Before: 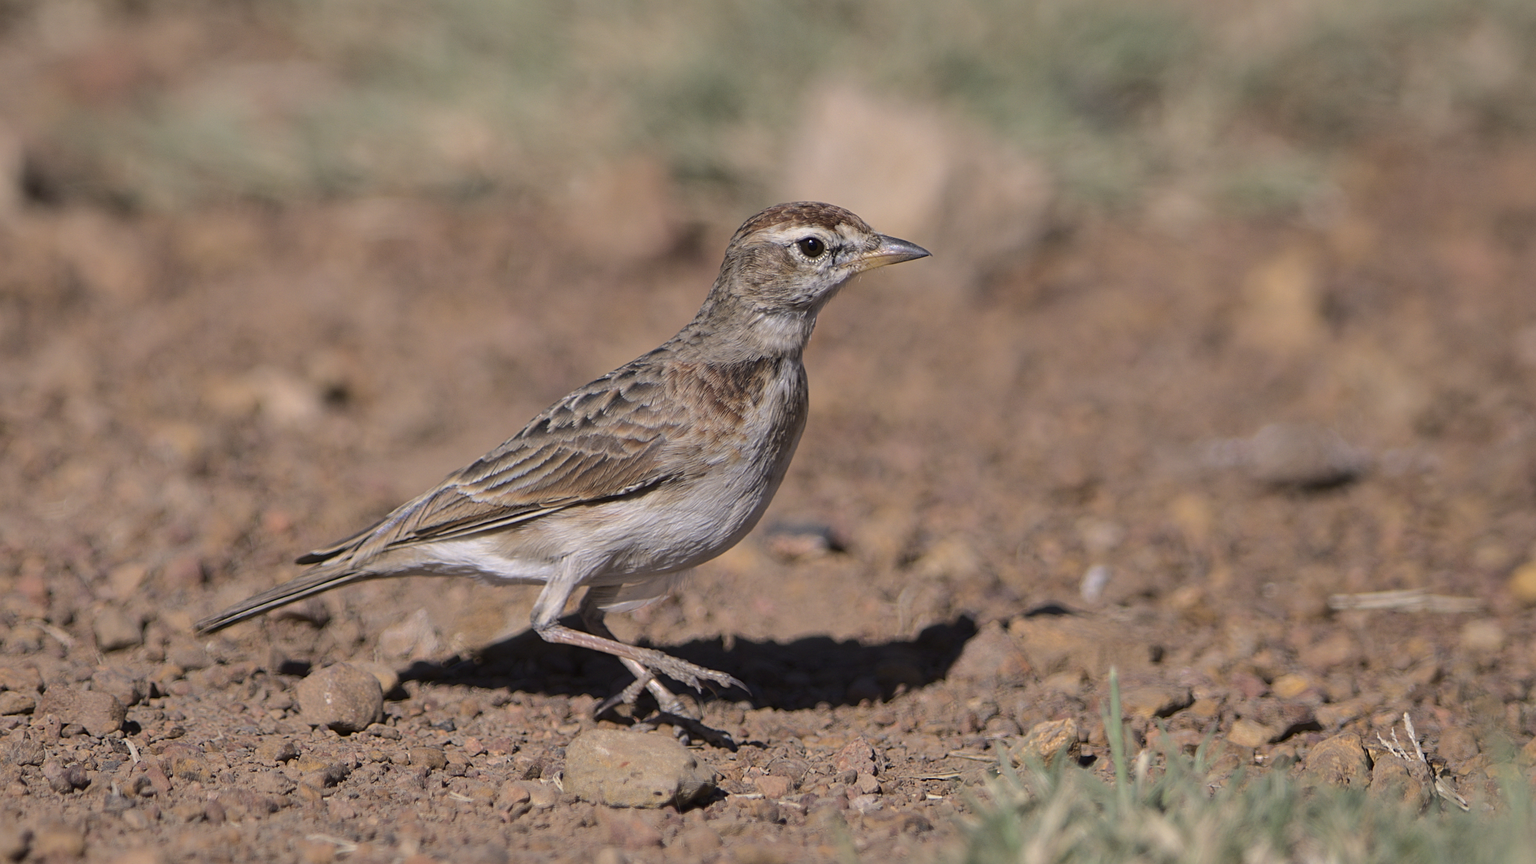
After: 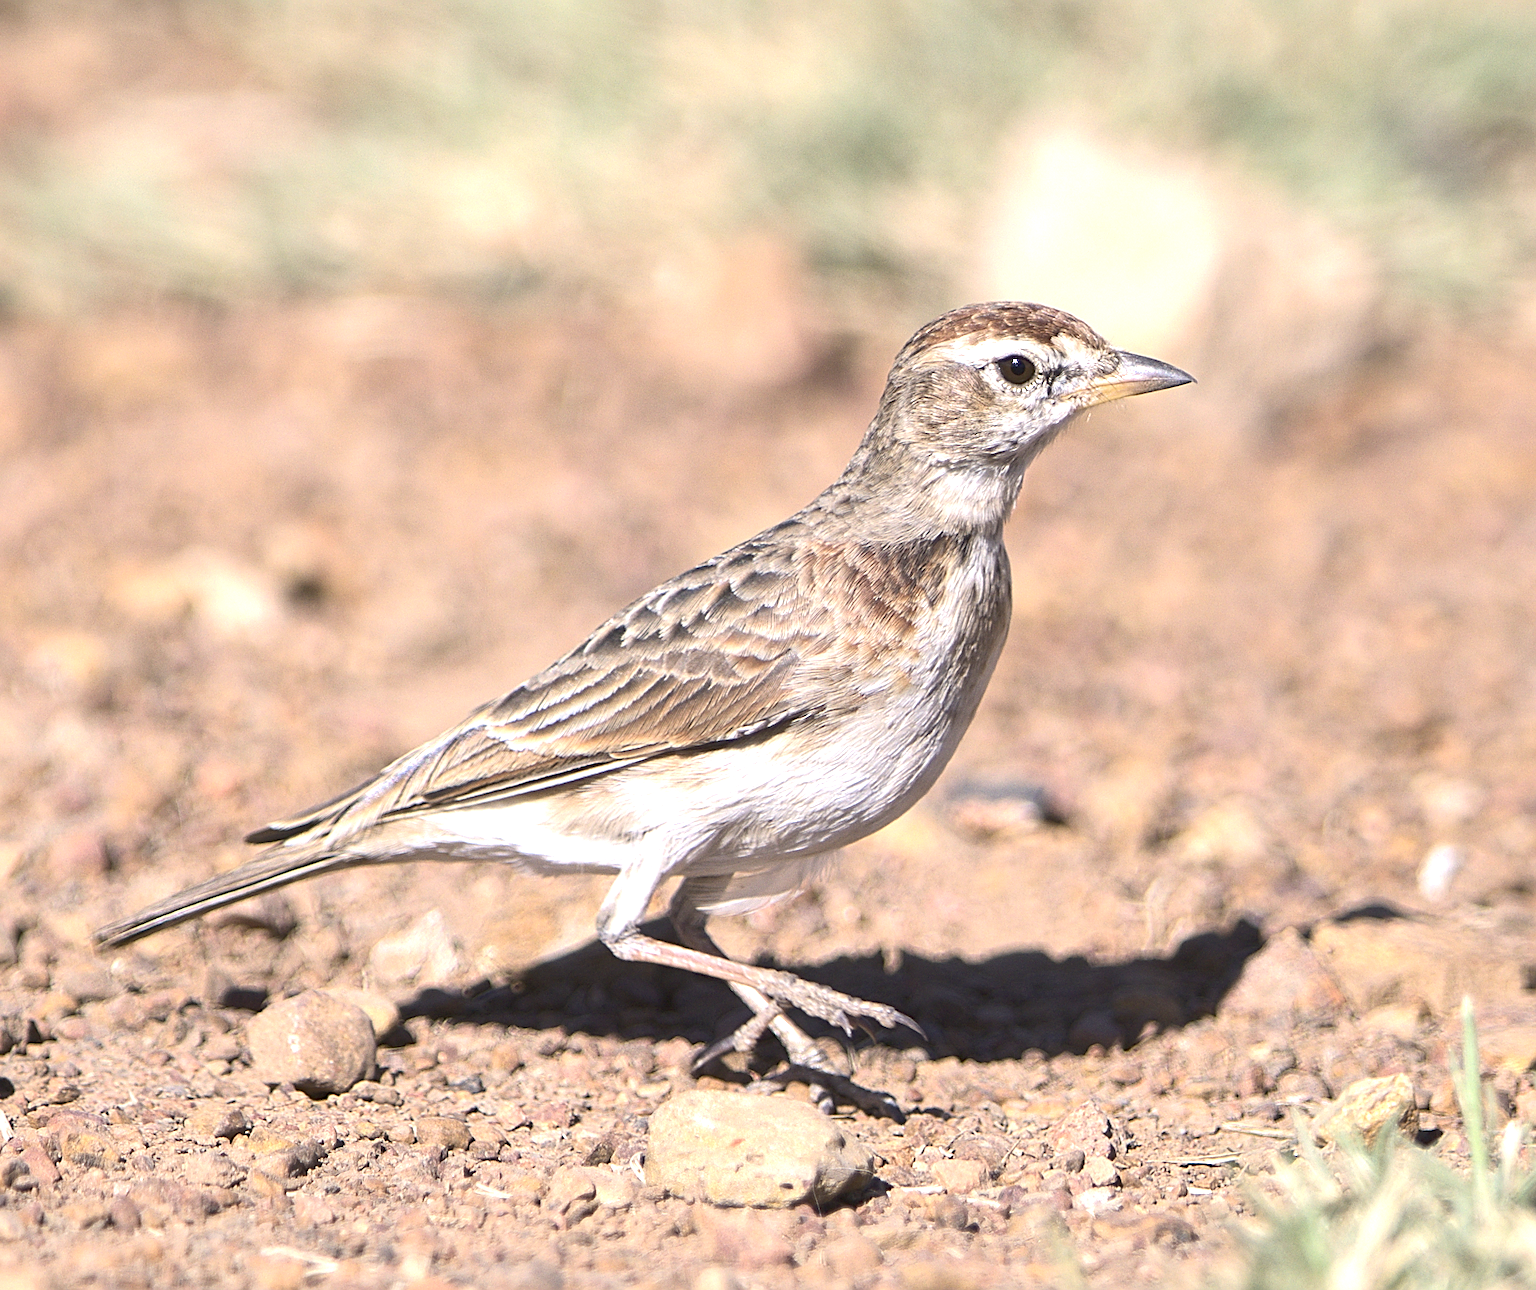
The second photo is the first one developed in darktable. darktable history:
exposure: black level correction 0, exposure 1.496 EV, compensate highlight preservation false
crop and rotate: left 8.609%, right 24.466%
sharpen: on, module defaults
